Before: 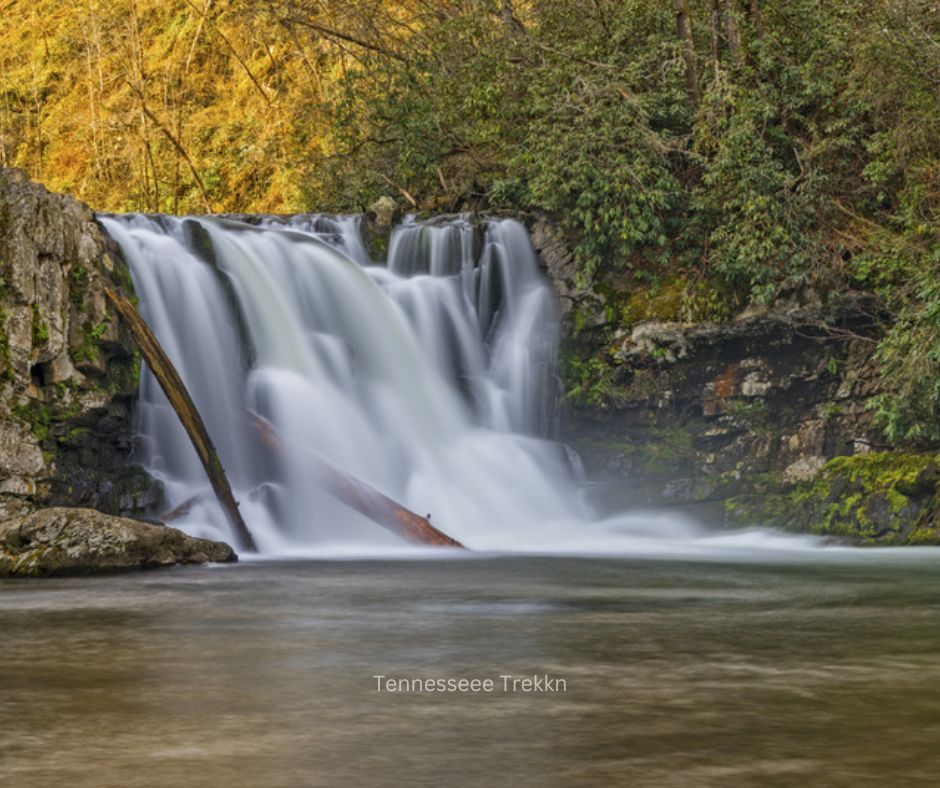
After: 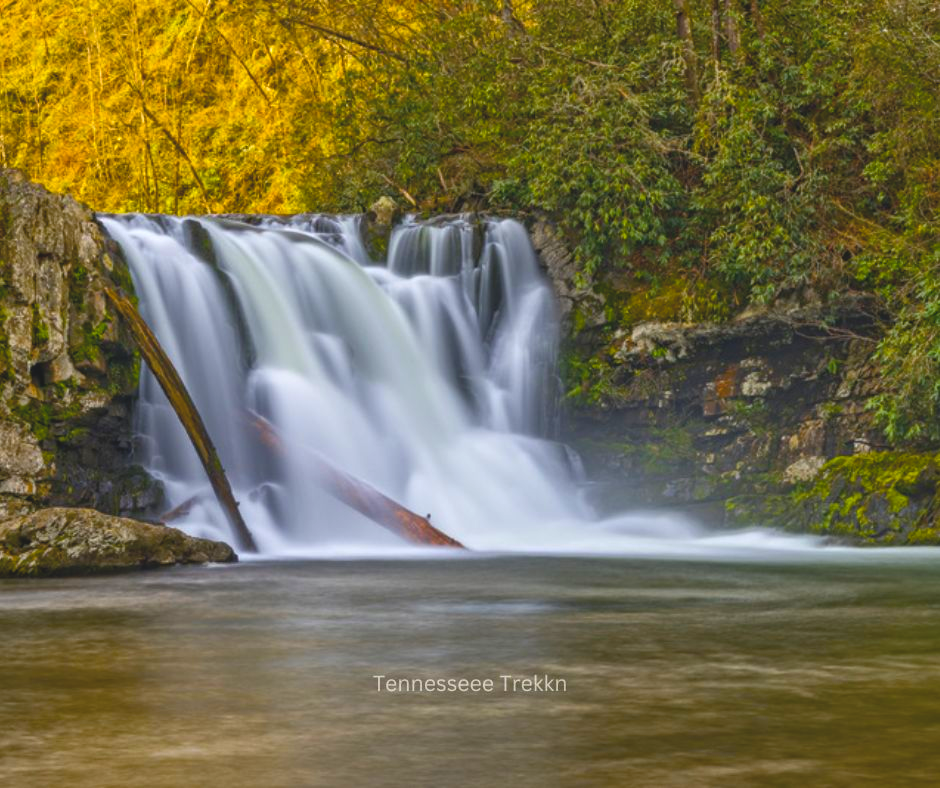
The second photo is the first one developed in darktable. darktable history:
contrast brightness saturation: contrast -0.15, brightness 0.05, saturation -0.12
color balance rgb: linear chroma grading › global chroma 9%, perceptual saturation grading › global saturation 36%, perceptual saturation grading › shadows 35%, perceptual brilliance grading › global brilliance 15%, perceptual brilliance grading › shadows -35%, global vibrance 15%
